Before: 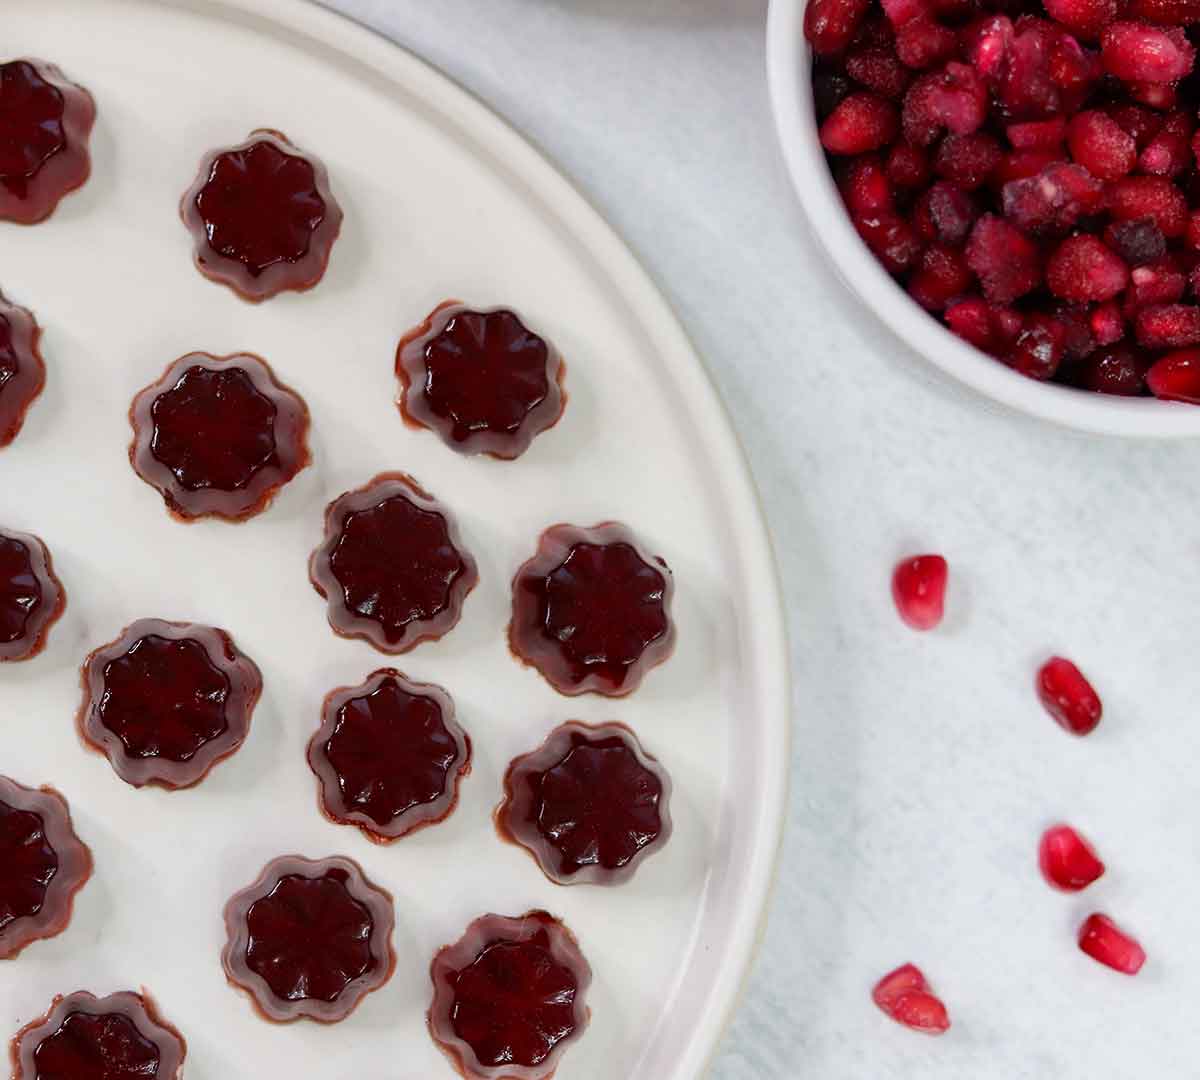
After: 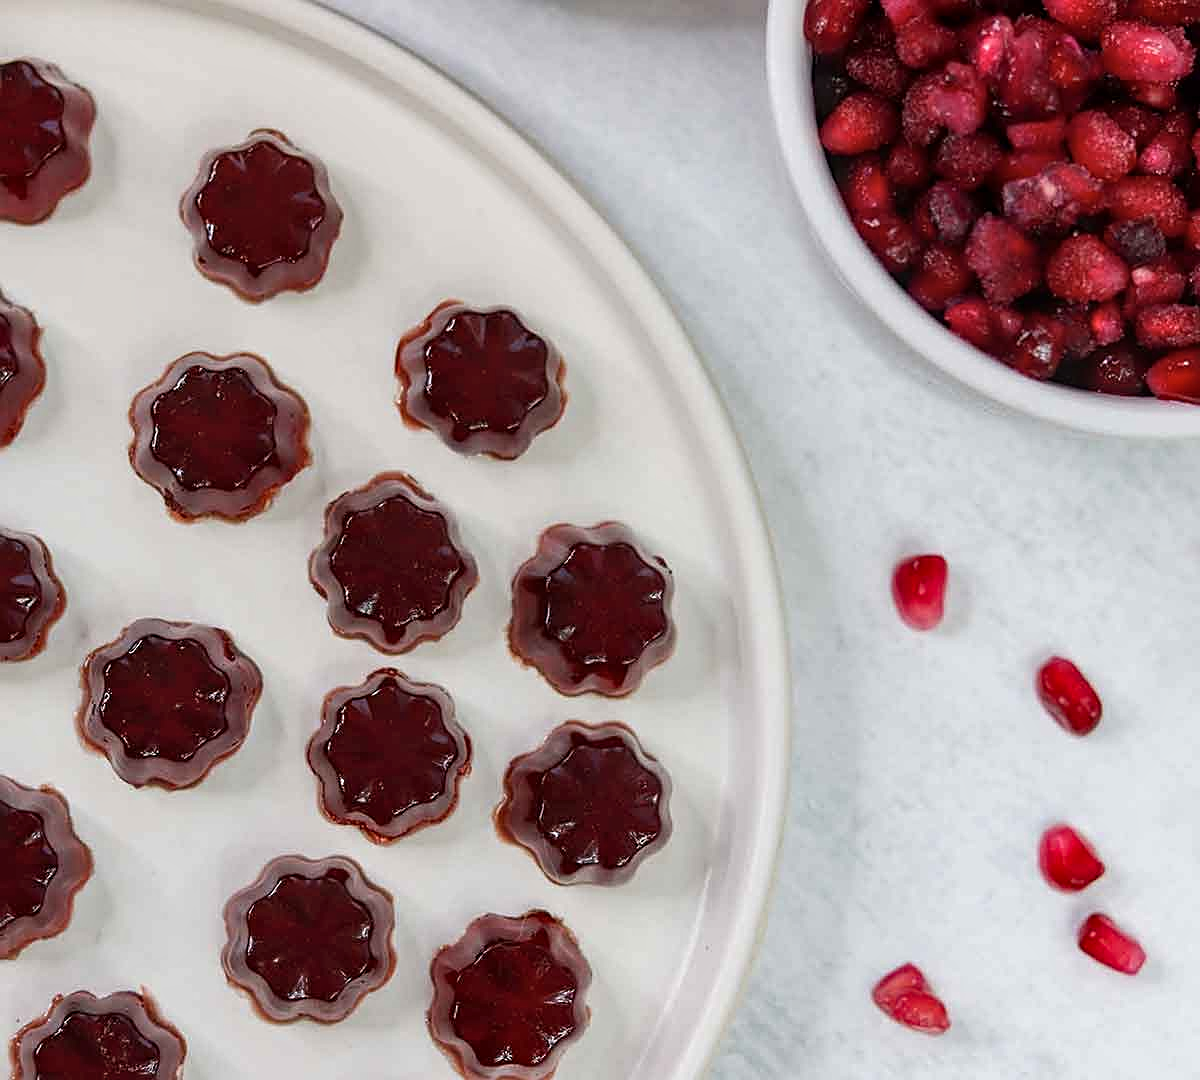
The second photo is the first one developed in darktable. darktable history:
local contrast: on, module defaults
sharpen: amount 0.479
